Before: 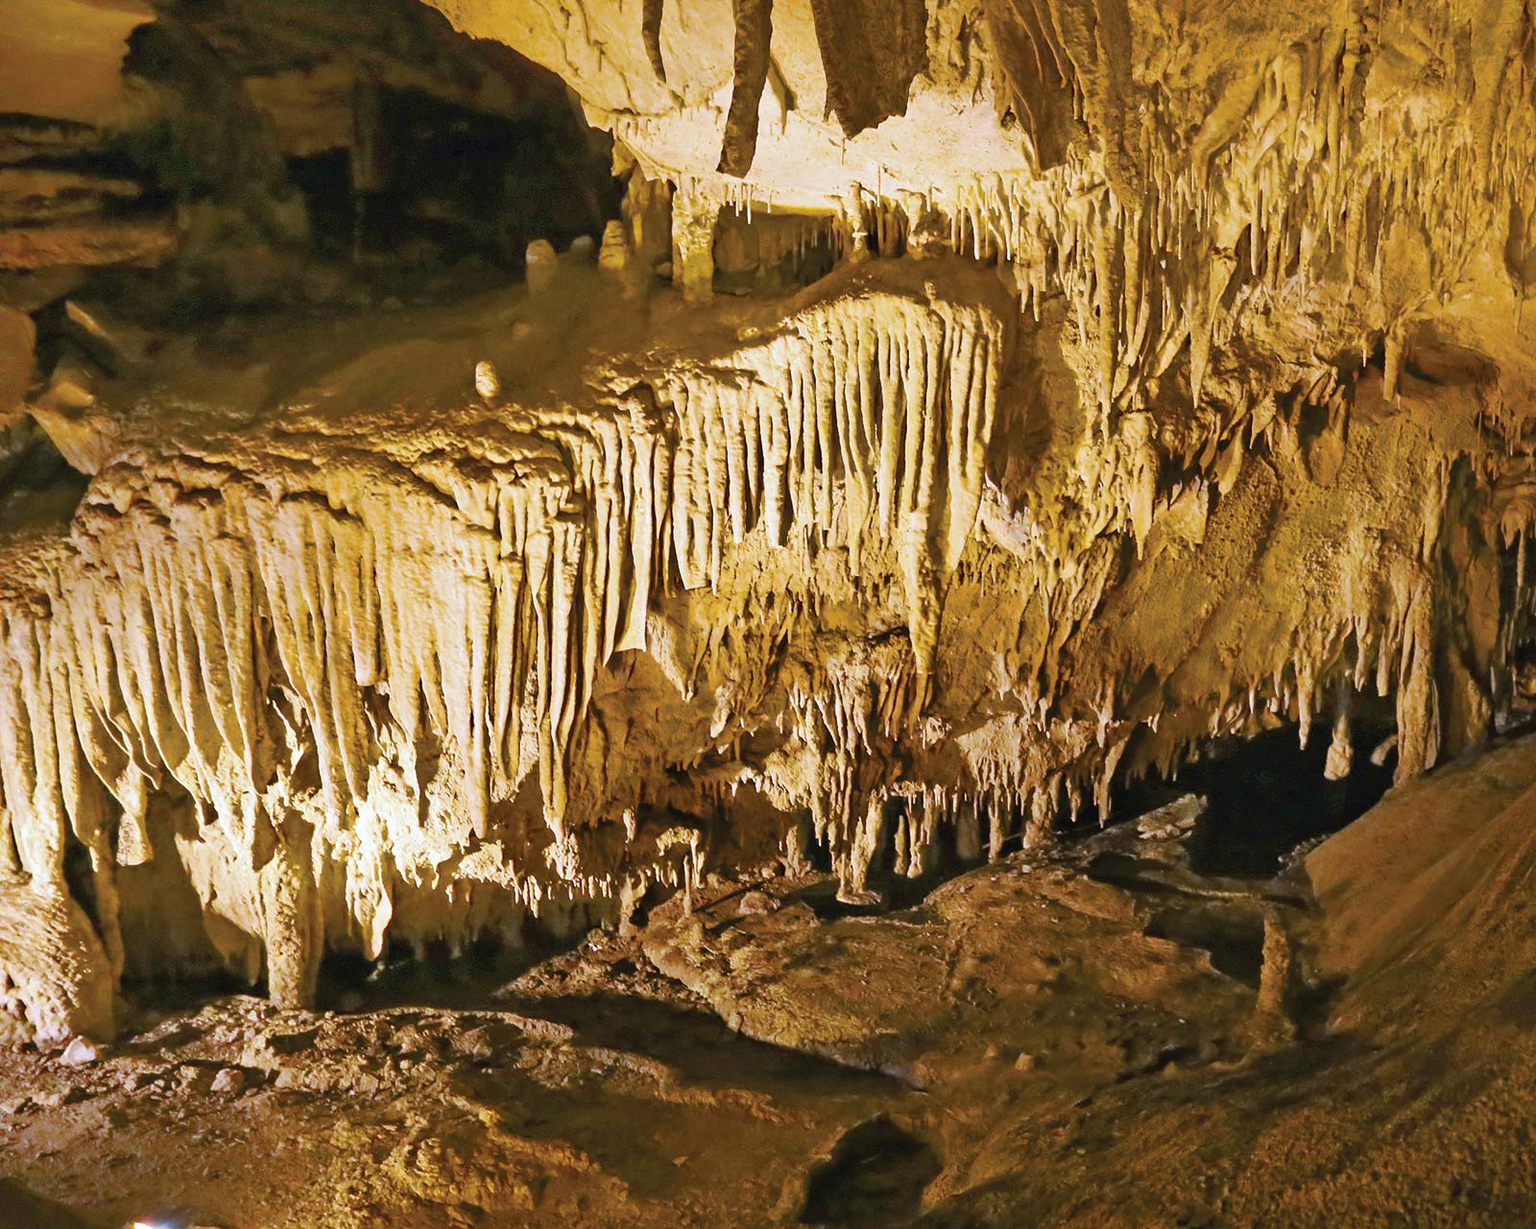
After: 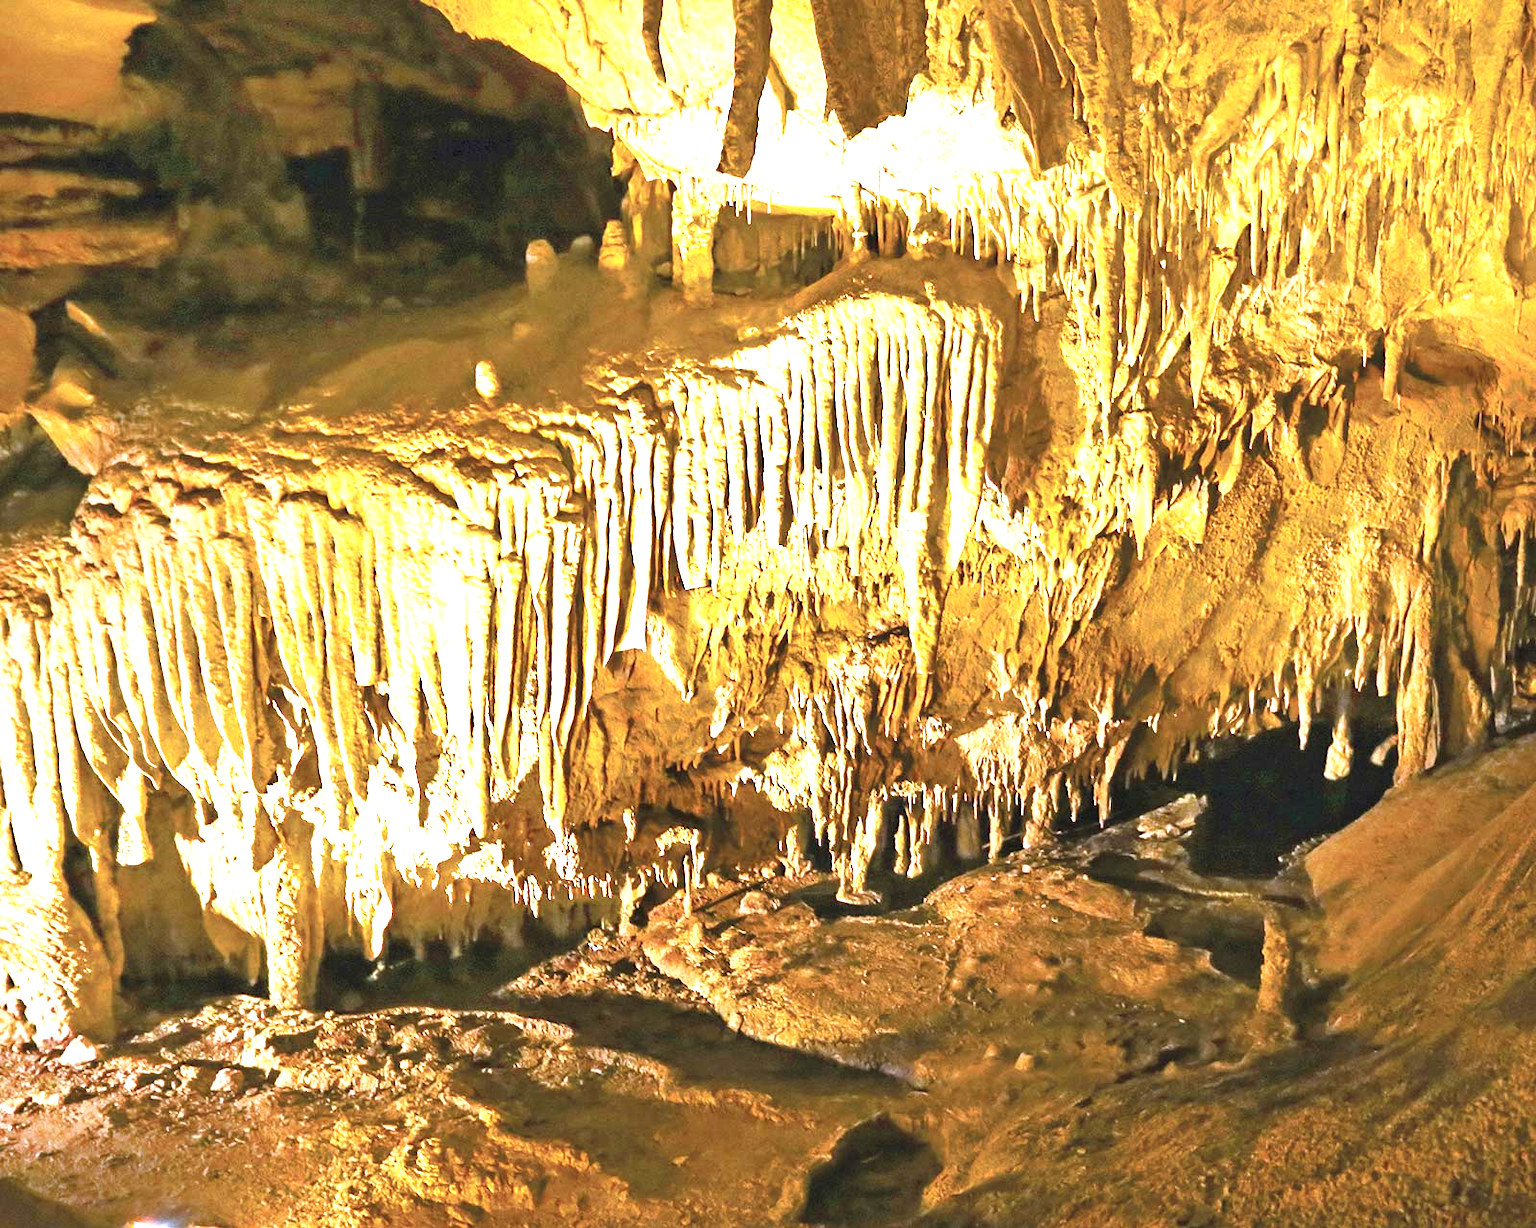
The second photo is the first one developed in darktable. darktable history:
exposure: black level correction 0, exposure 1.455 EV, compensate highlight preservation false
